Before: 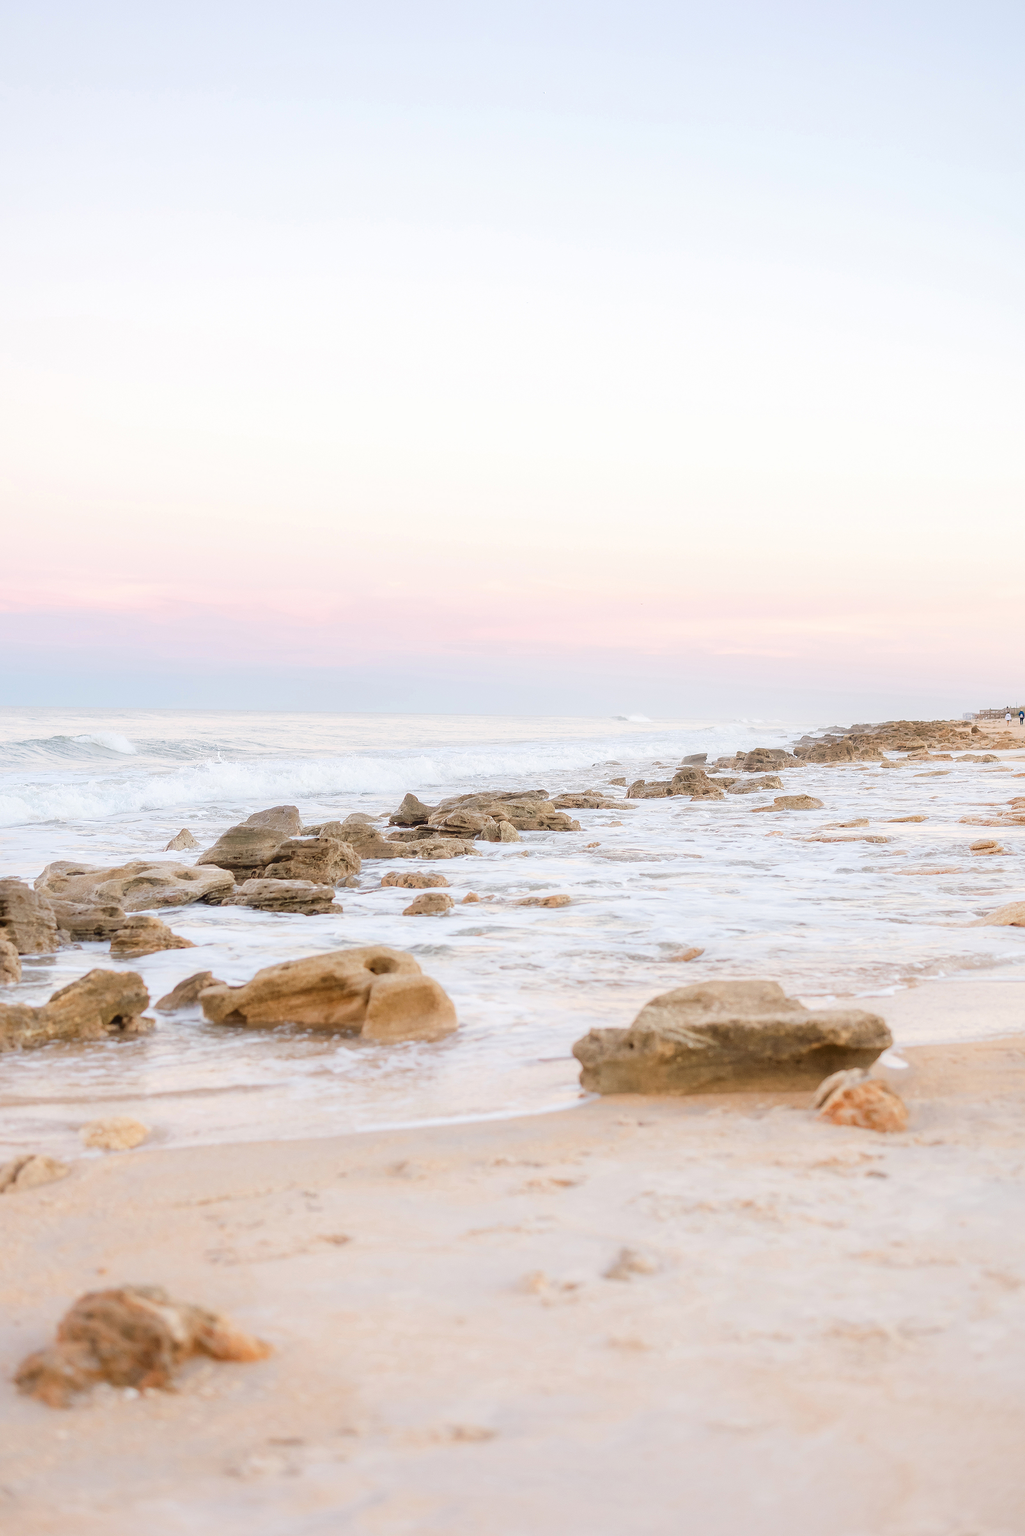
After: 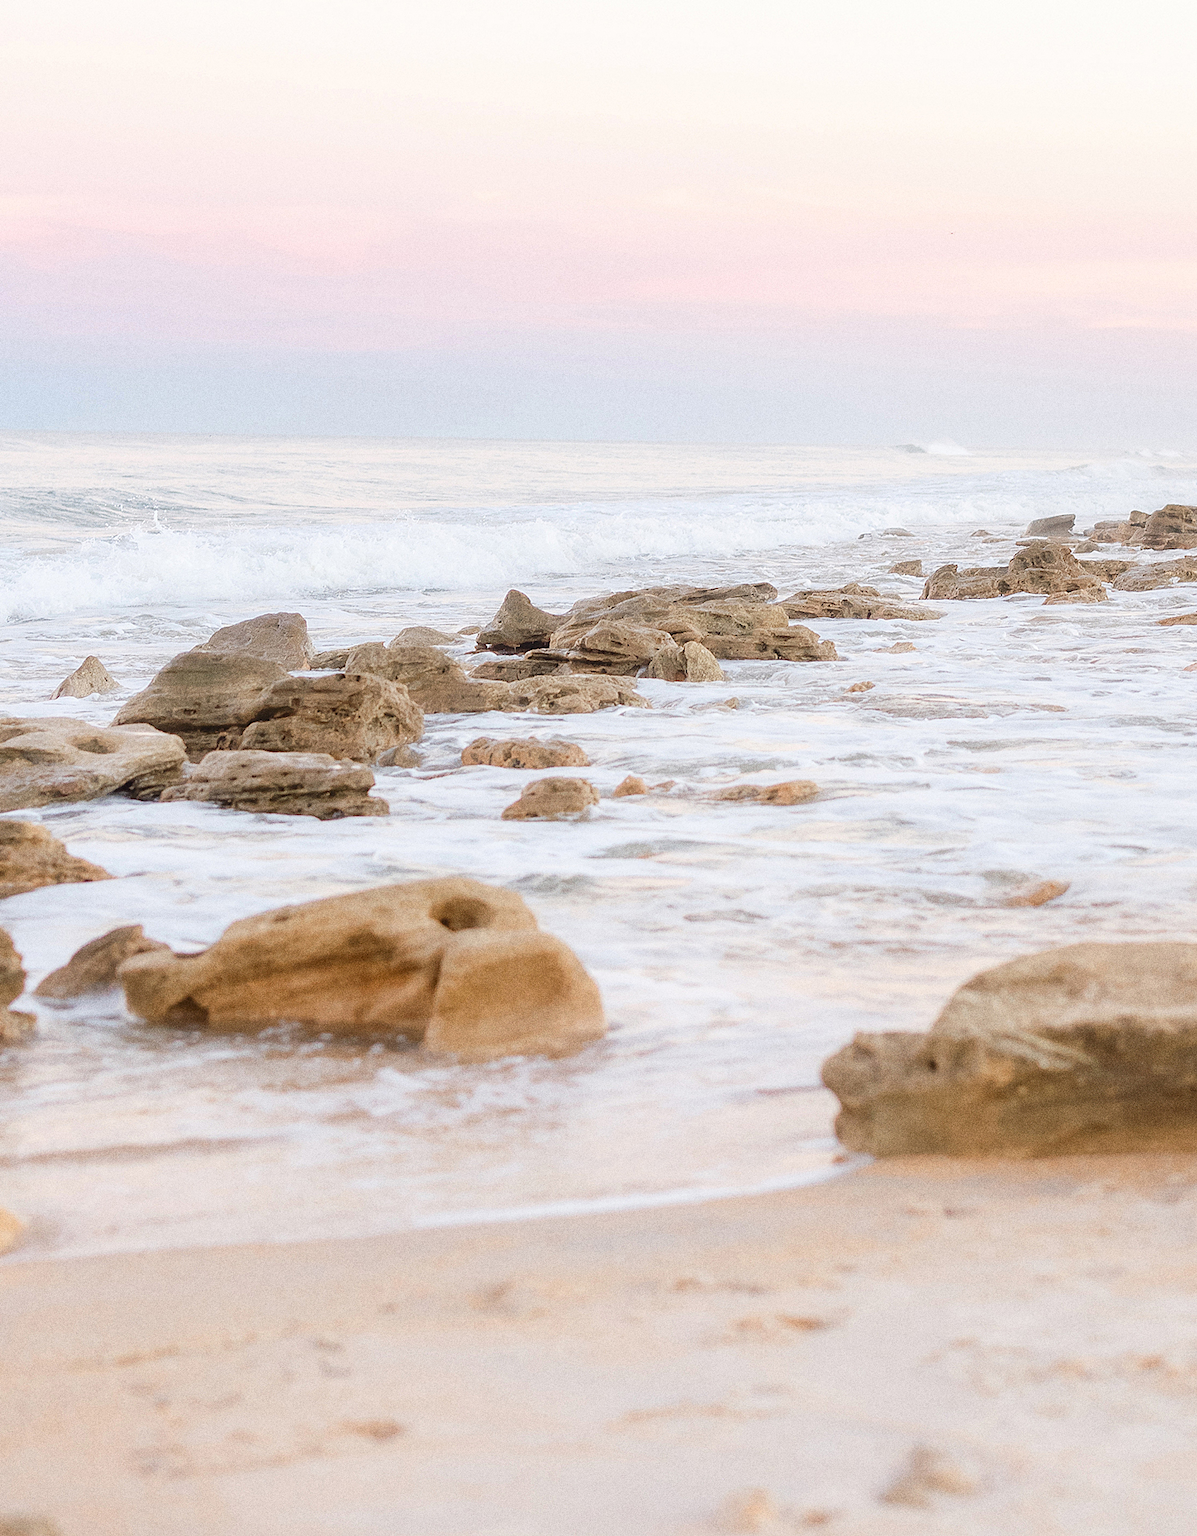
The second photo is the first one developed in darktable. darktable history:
crop: left 13.312%, top 31.28%, right 24.627%, bottom 15.582%
grain: coarseness 0.09 ISO, strength 40%
